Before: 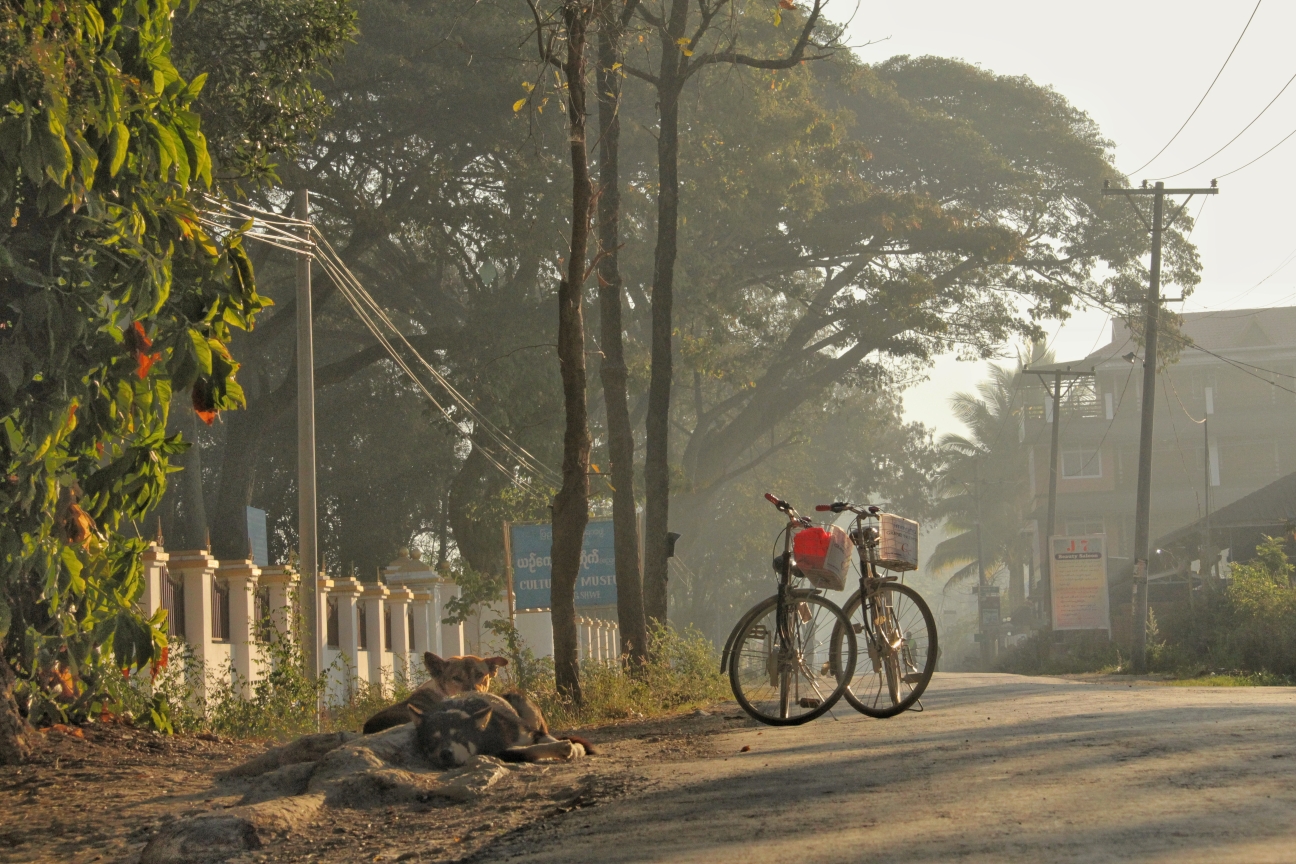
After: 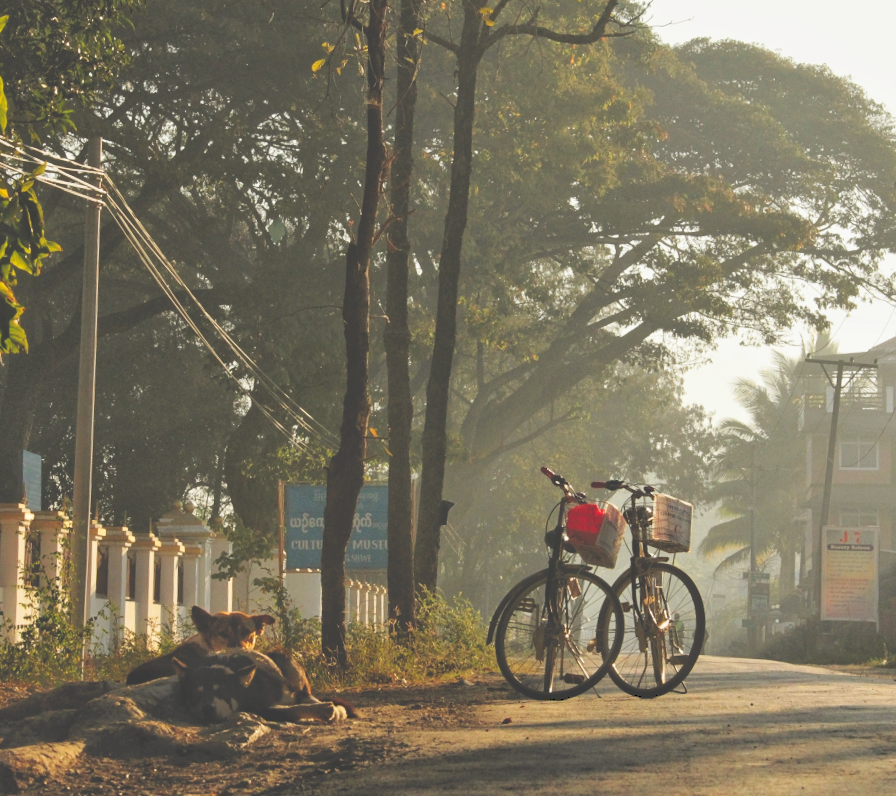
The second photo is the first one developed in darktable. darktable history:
crop and rotate: angle -3.27°, left 14.277%, top 0.028%, right 10.766%, bottom 0.028%
tone curve: curves: ch0 [(0, 0) (0.003, 0.24) (0.011, 0.24) (0.025, 0.24) (0.044, 0.244) (0.069, 0.244) (0.1, 0.252) (0.136, 0.264) (0.177, 0.274) (0.224, 0.284) (0.277, 0.313) (0.335, 0.361) (0.399, 0.415) (0.468, 0.498) (0.543, 0.595) (0.623, 0.695) (0.709, 0.793) (0.801, 0.883) (0.898, 0.942) (1, 1)], preserve colors none
